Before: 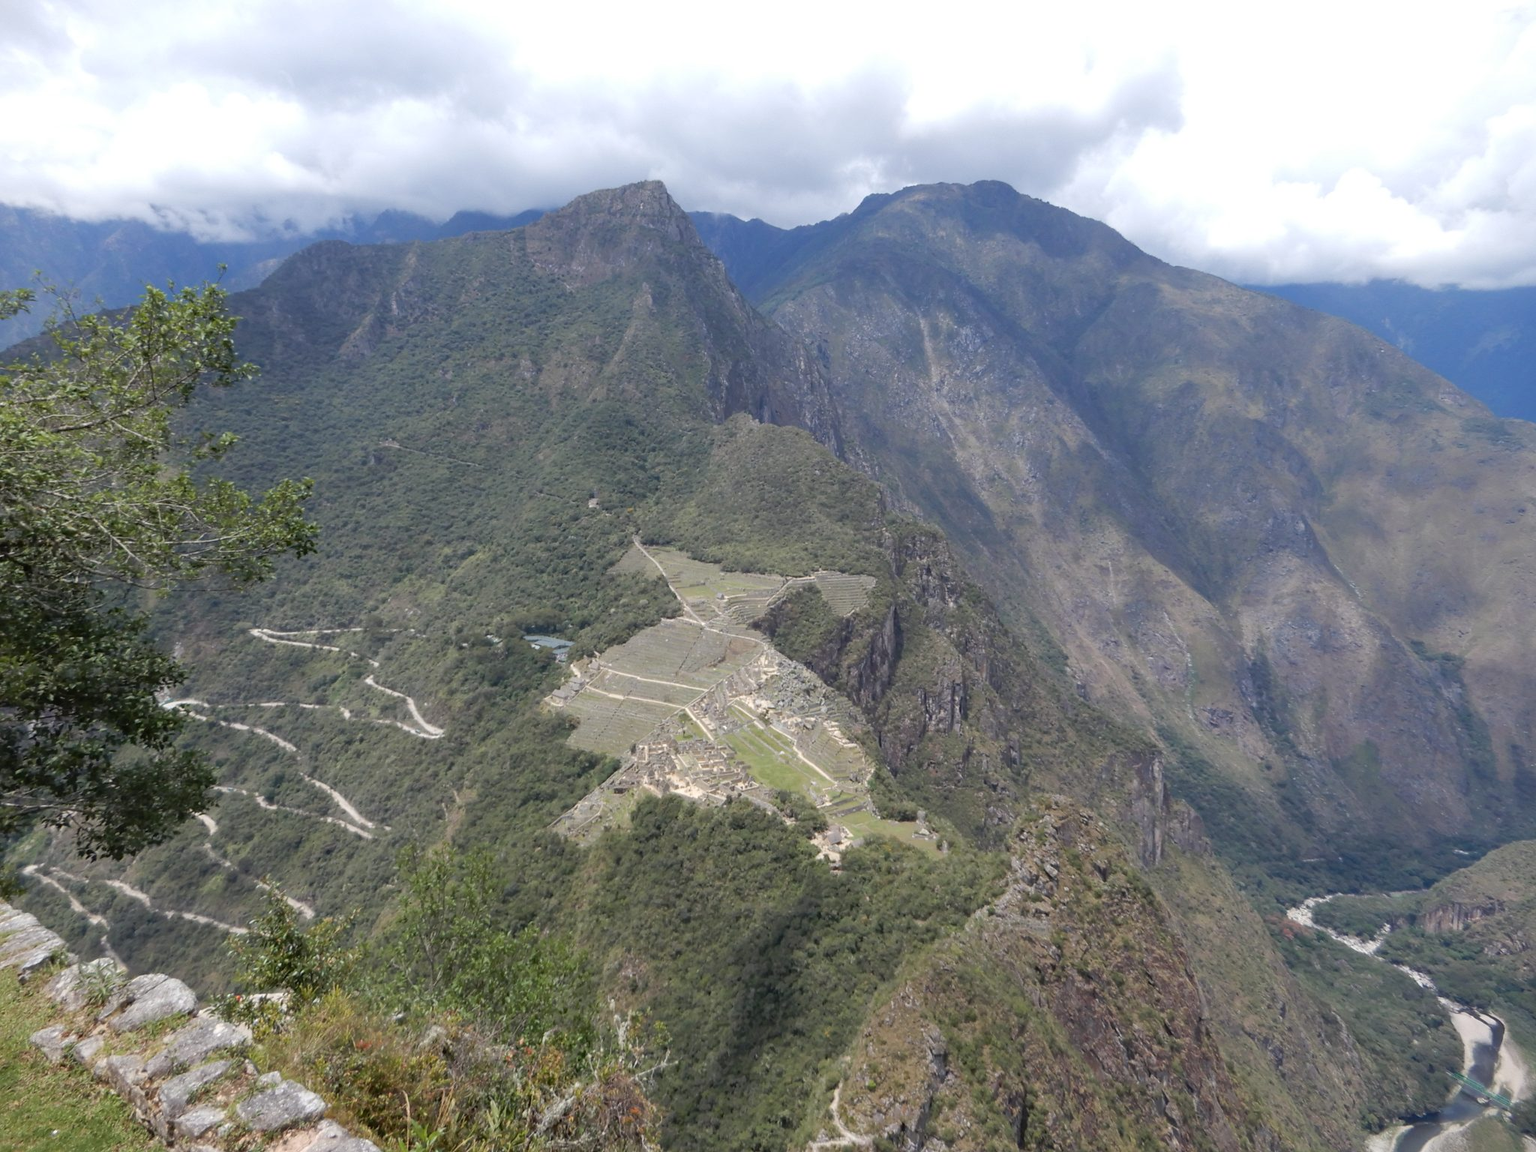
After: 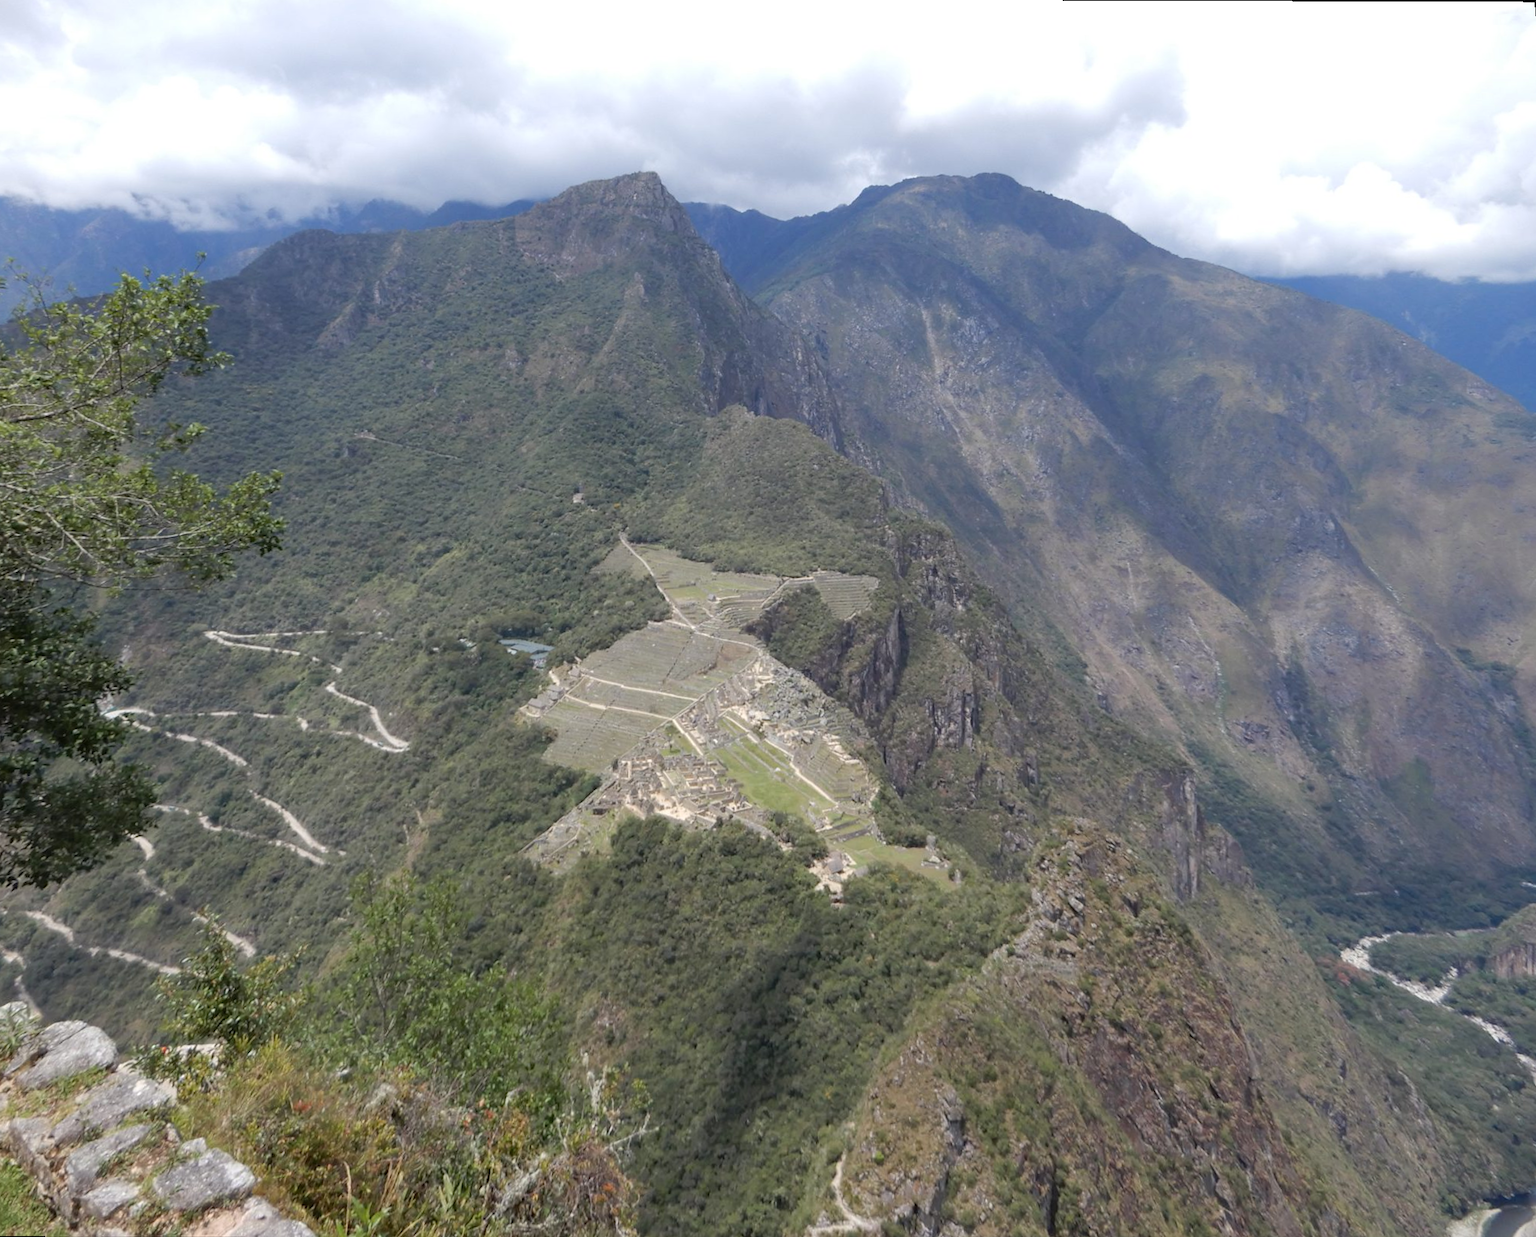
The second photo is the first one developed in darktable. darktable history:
rotate and perspective: rotation 0.215°, lens shift (vertical) -0.139, crop left 0.069, crop right 0.939, crop top 0.002, crop bottom 0.996
exposure: compensate highlight preservation false
